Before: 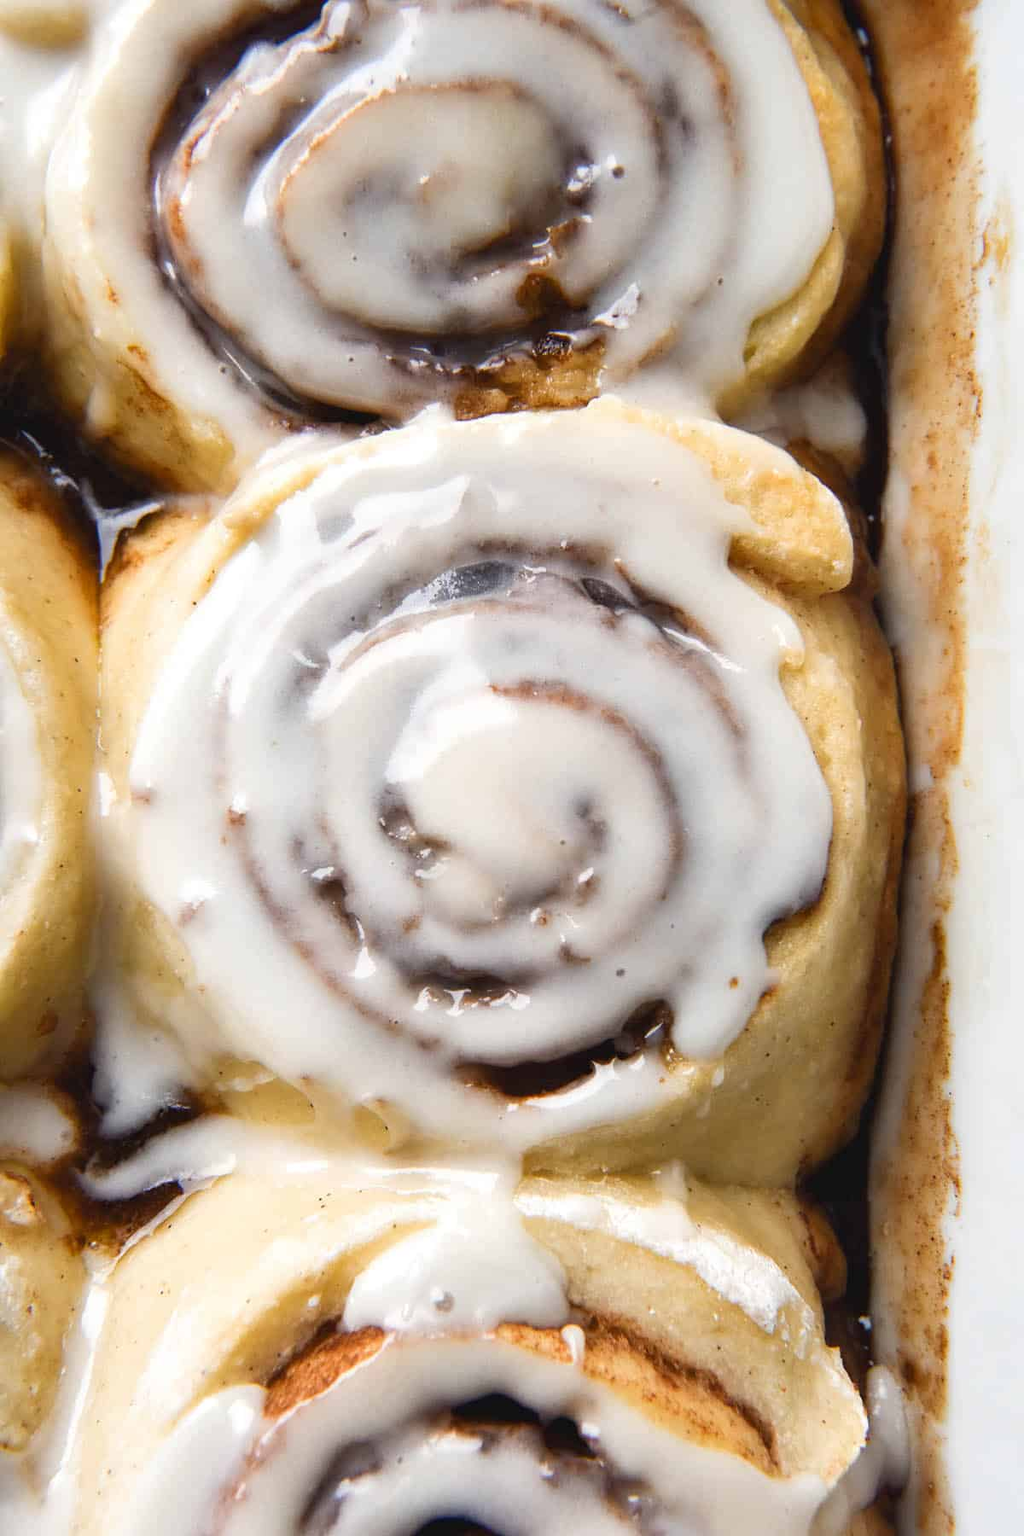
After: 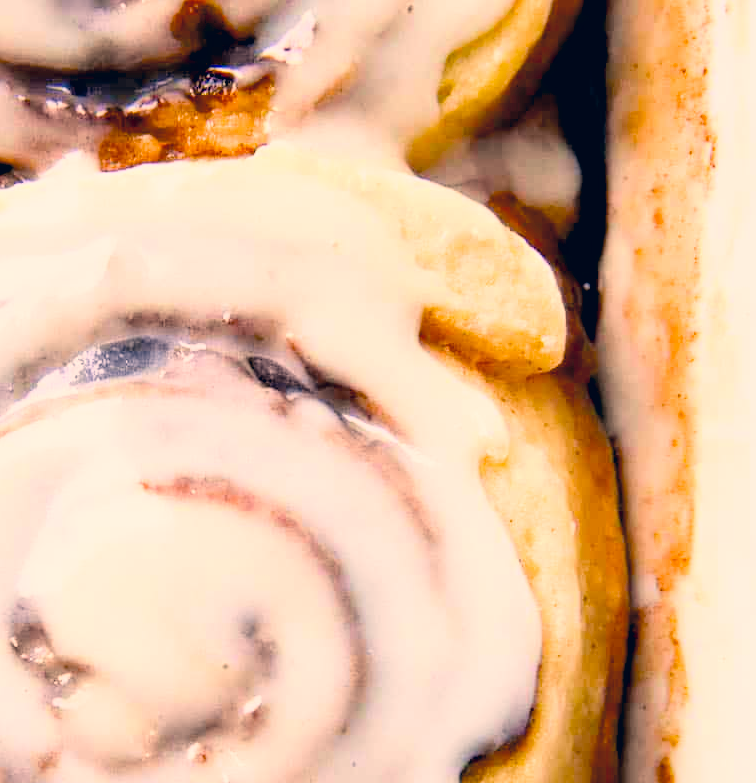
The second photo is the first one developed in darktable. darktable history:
exposure: black level correction 0.01, exposure 1 EV, compensate exposure bias true, compensate highlight preservation false
crop: left 36.247%, top 17.835%, right 0.715%, bottom 38.638%
color correction: highlights a* 10.33, highlights b* 14.19, shadows a* -9.61, shadows b* -14.94
filmic rgb: black relative exposure -7.74 EV, white relative exposure 4.44 EV, target black luminance 0%, hardness 3.76, latitude 50.69%, contrast 1.075, highlights saturation mix 9.34%, shadows ↔ highlights balance -0.223%, color science v4 (2020)
tone curve: curves: ch1 [(0, 0) (0.214, 0.291) (0.372, 0.44) (0.463, 0.476) (0.498, 0.502) (0.521, 0.531) (1, 1)]; ch2 [(0, 0) (0.456, 0.447) (0.5, 0.5) (0.547, 0.557) (0.592, 0.57) (0.631, 0.602) (1, 1)], color space Lab, independent channels
